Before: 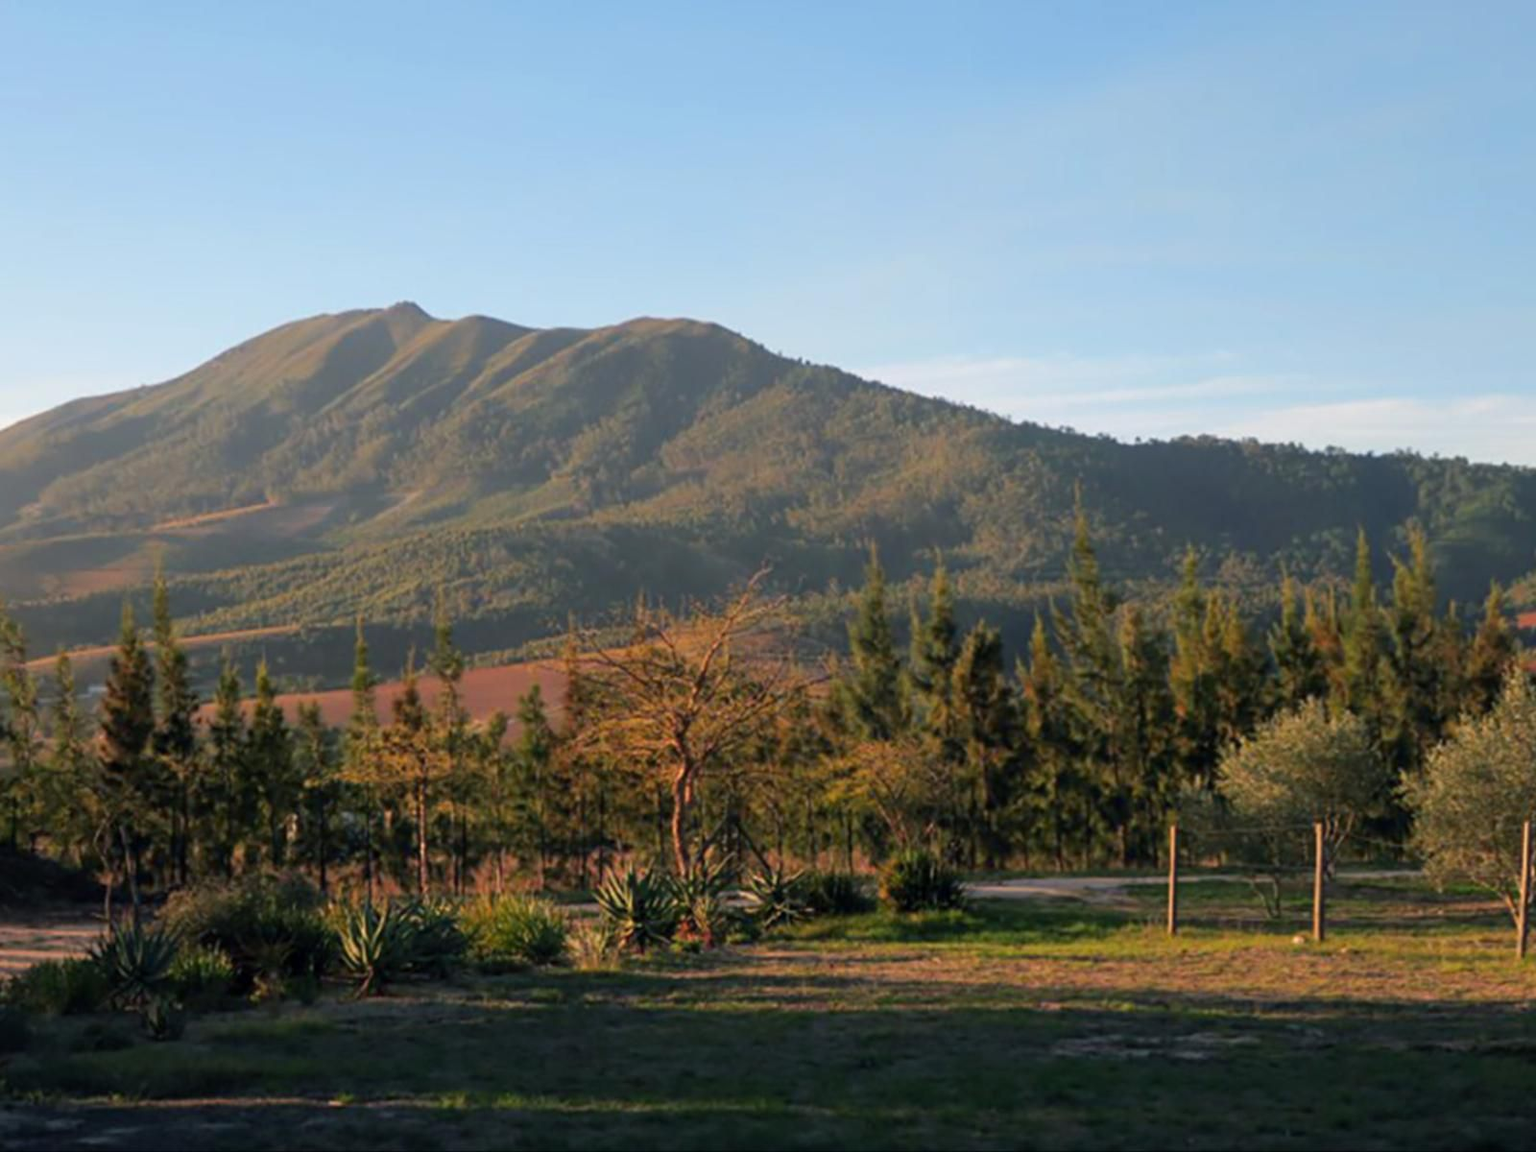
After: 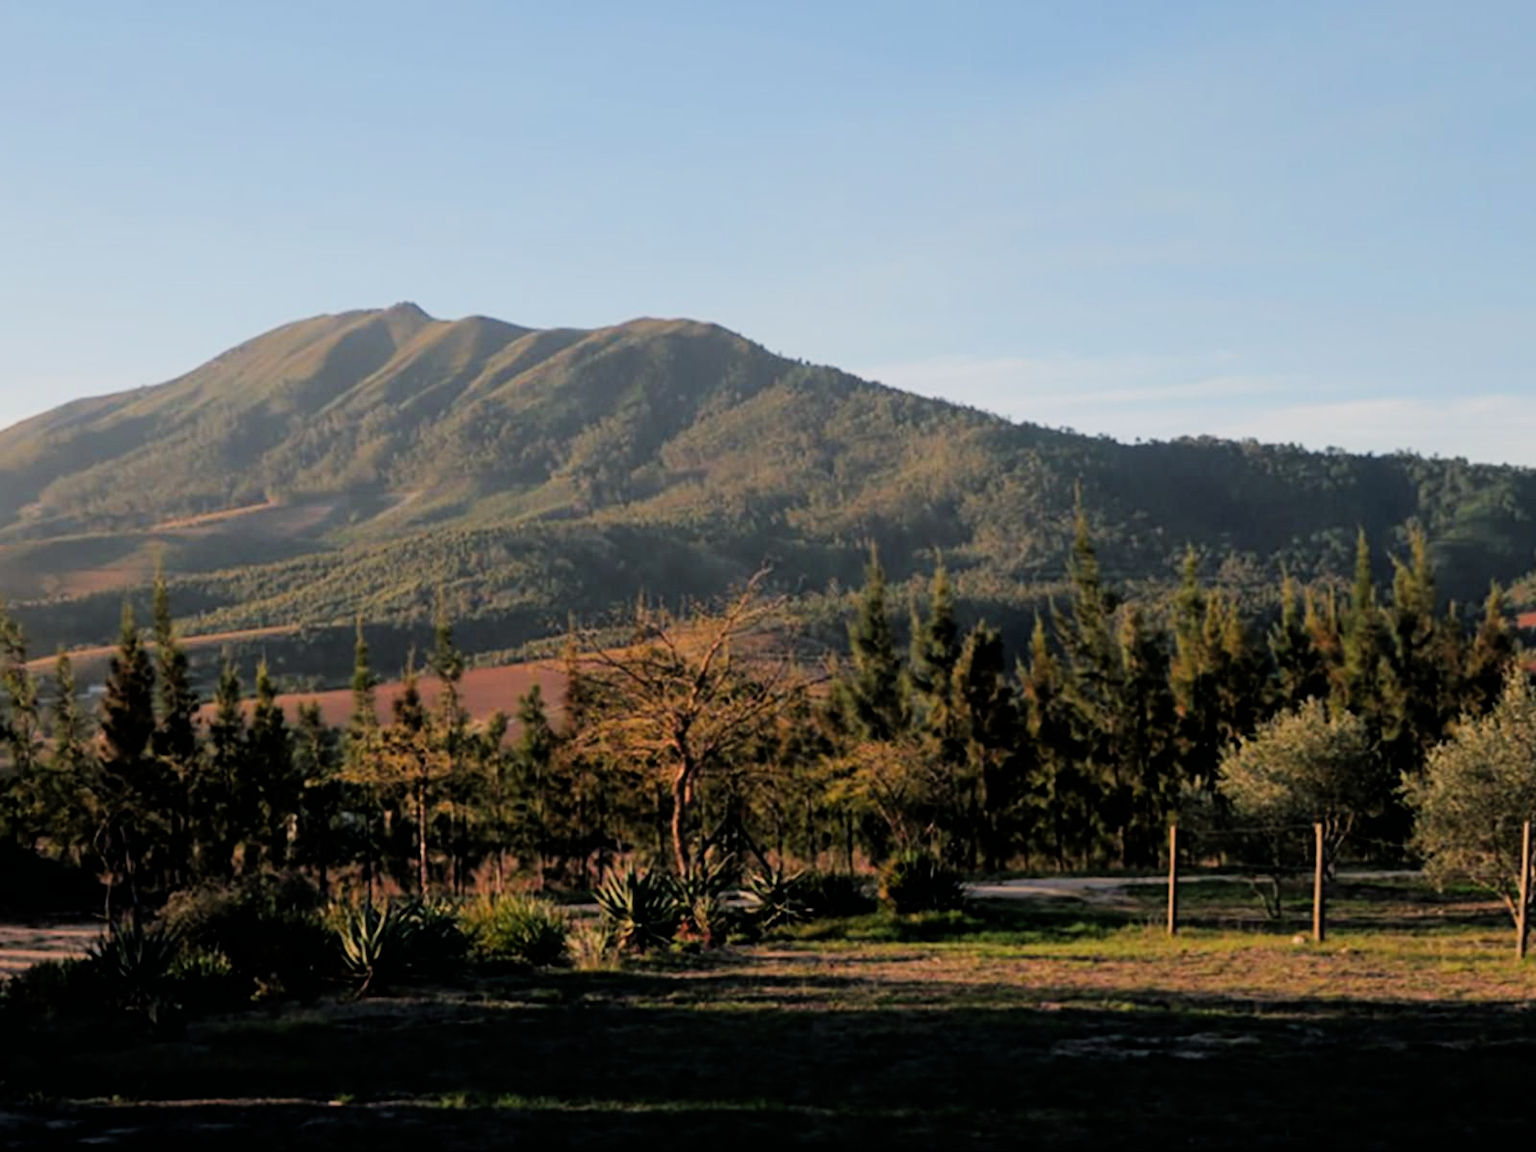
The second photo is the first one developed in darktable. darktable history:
filmic rgb: black relative exposure -5.05 EV, white relative exposure 3.98 EV, threshold 3.05 EV, hardness 2.88, contrast 1.3, highlights saturation mix -30.63%, enable highlight reconstruction true
